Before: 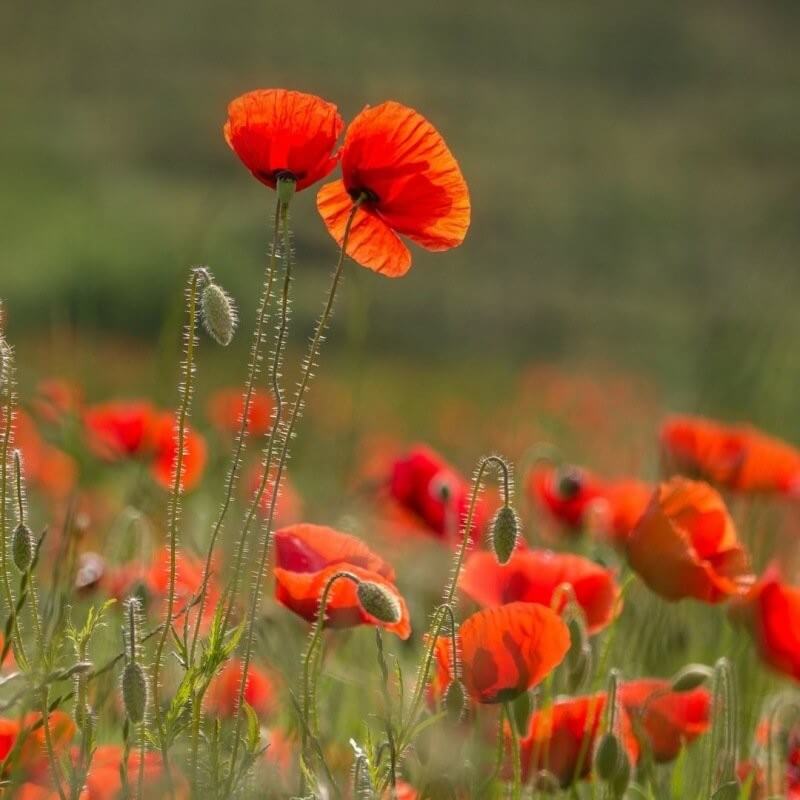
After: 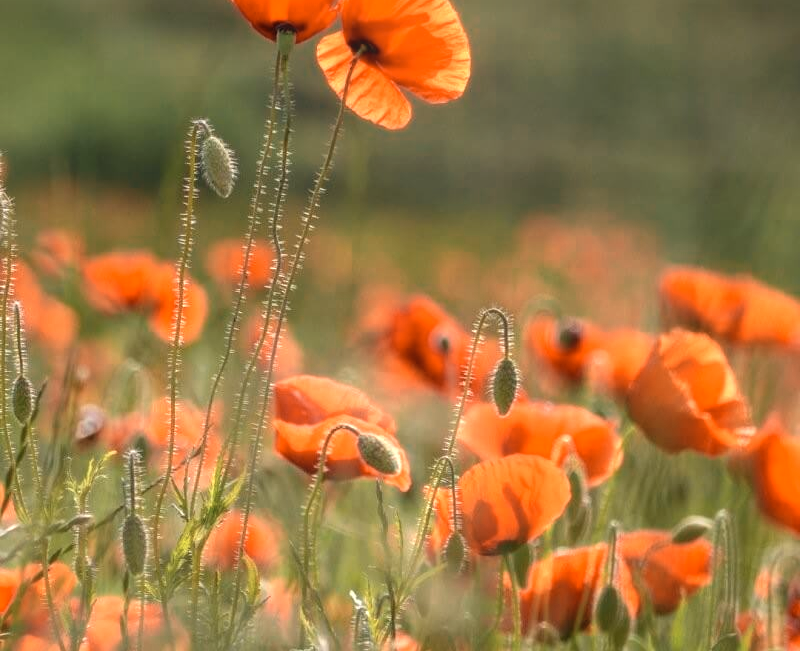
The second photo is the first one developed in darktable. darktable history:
color zones: curves: ch0 [(0.018, 0.548) (0.197, 0.654) (0.425, 0.447) (0.605, 0.658) (0.732, 0.579)]; ch1 [(0.105, 0.531) (0.224, 0.531) (0.386, 0.39) (0.618, 0.456) (0.732, 0.456) (0.956, 0.421)]; ch2 [(0.039, 0.583) (0.215, 0.465) (0.399, 0.544) (0.465, 0.548) (0.614, 0.447) (0.724, 0.43) (0.882, 0.623) (0.956, 0.632)]
bloom: size 16%, threshold 98%, strength 20%
crop and rotate: top 18.507%
